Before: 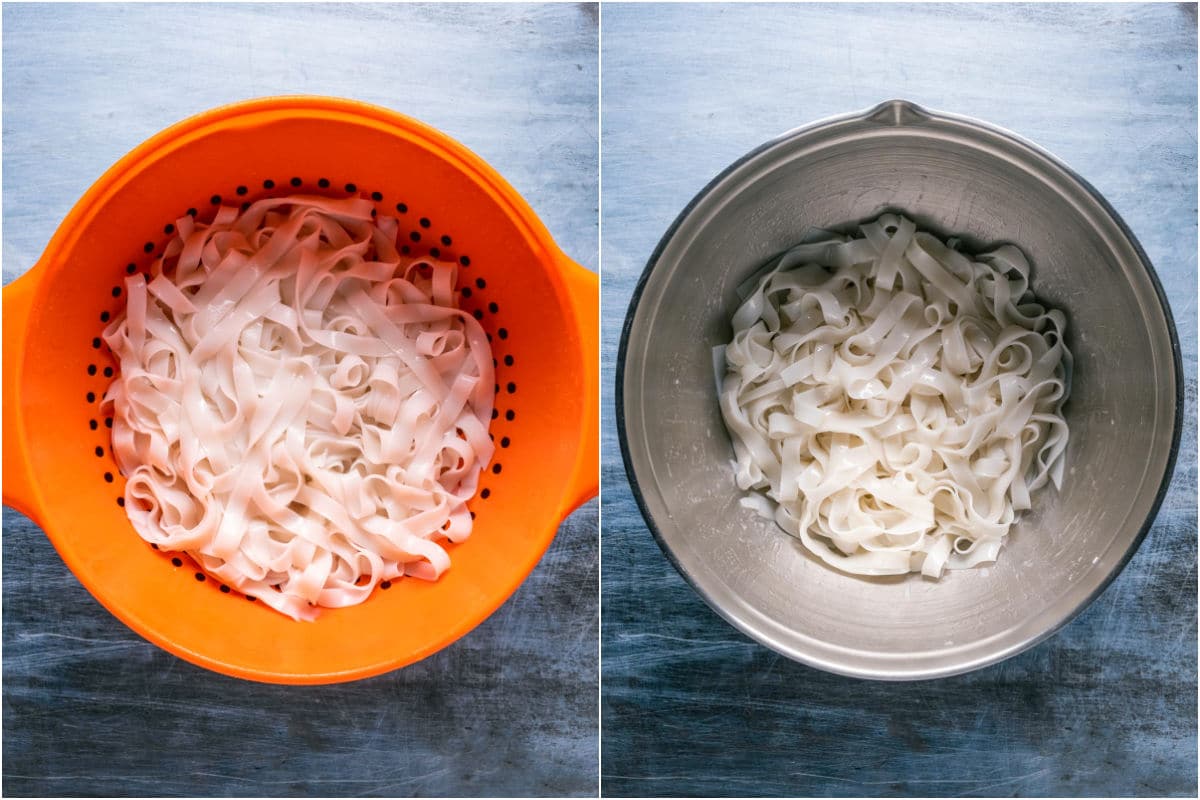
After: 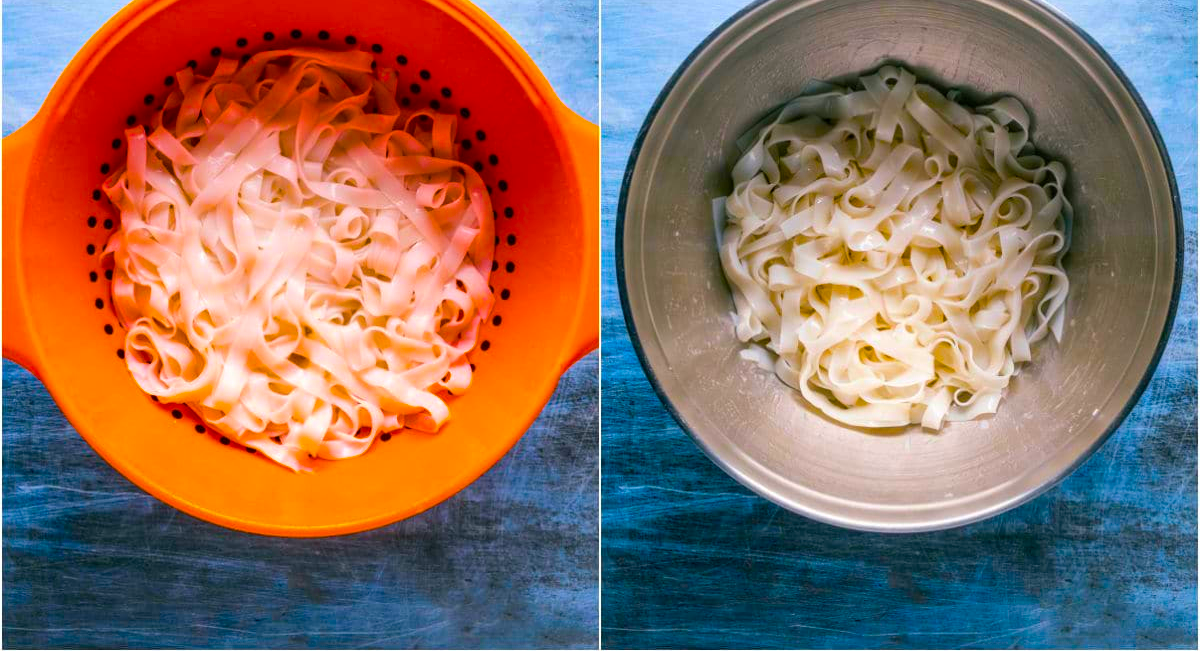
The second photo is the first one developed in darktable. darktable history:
color balance rgb: linear chroma grading › global chroma 42%, perceptual saturation grading › global saturation 42%, global vibrance 33%
crop and rotate: top 18.507%
